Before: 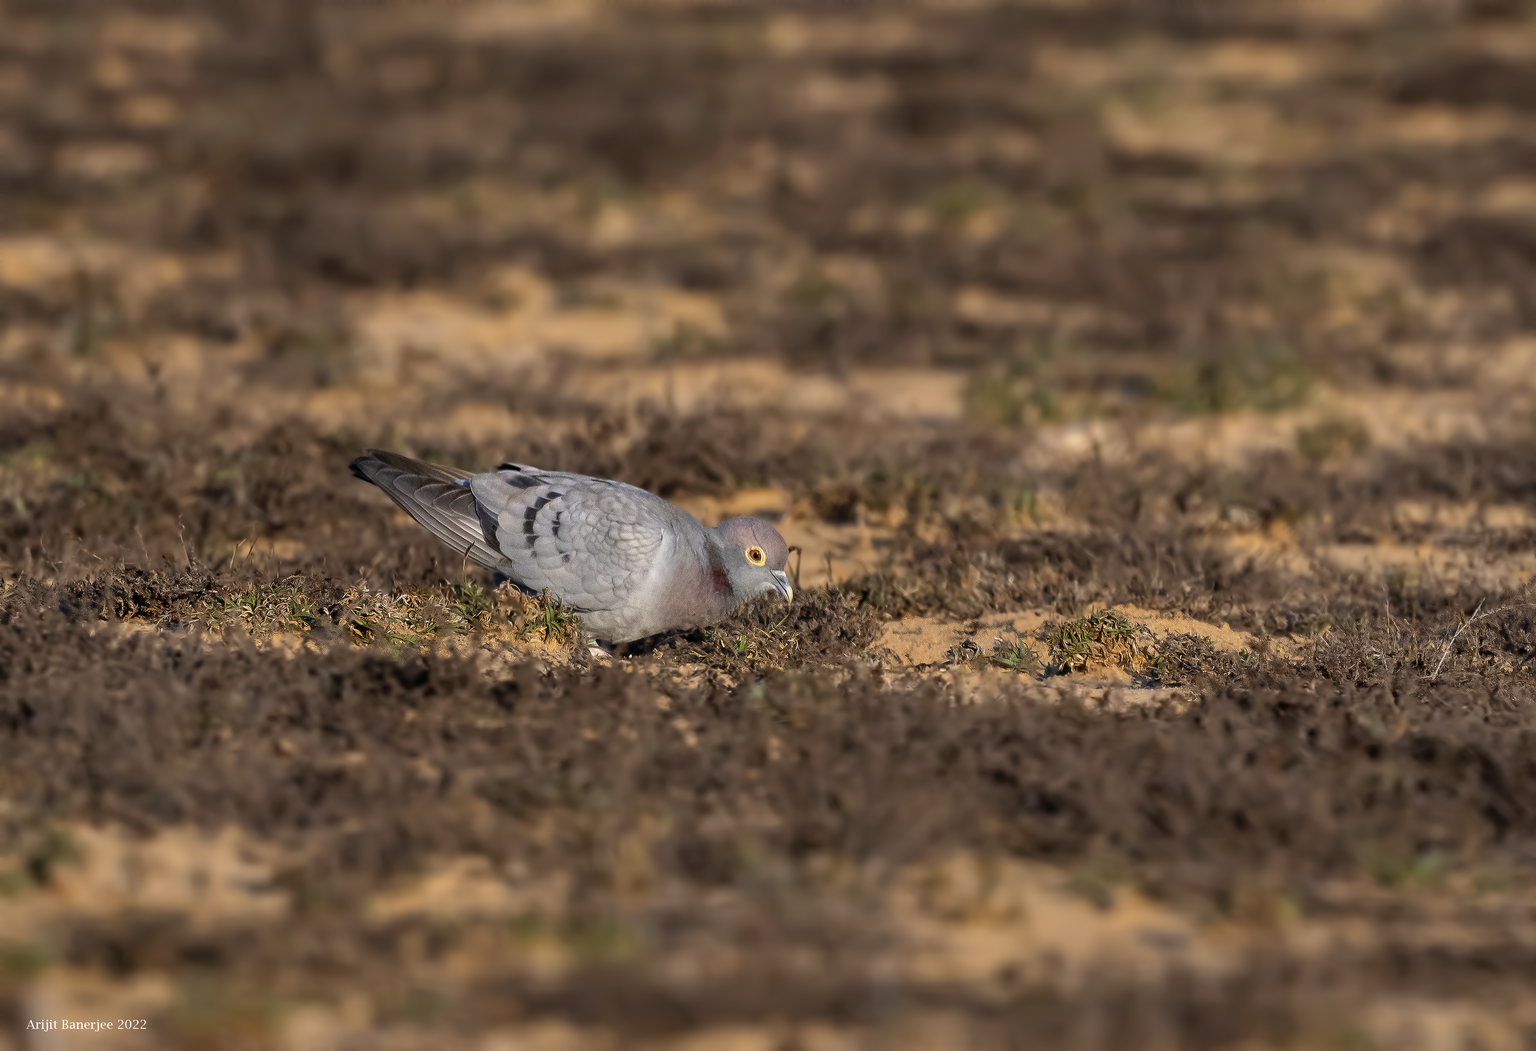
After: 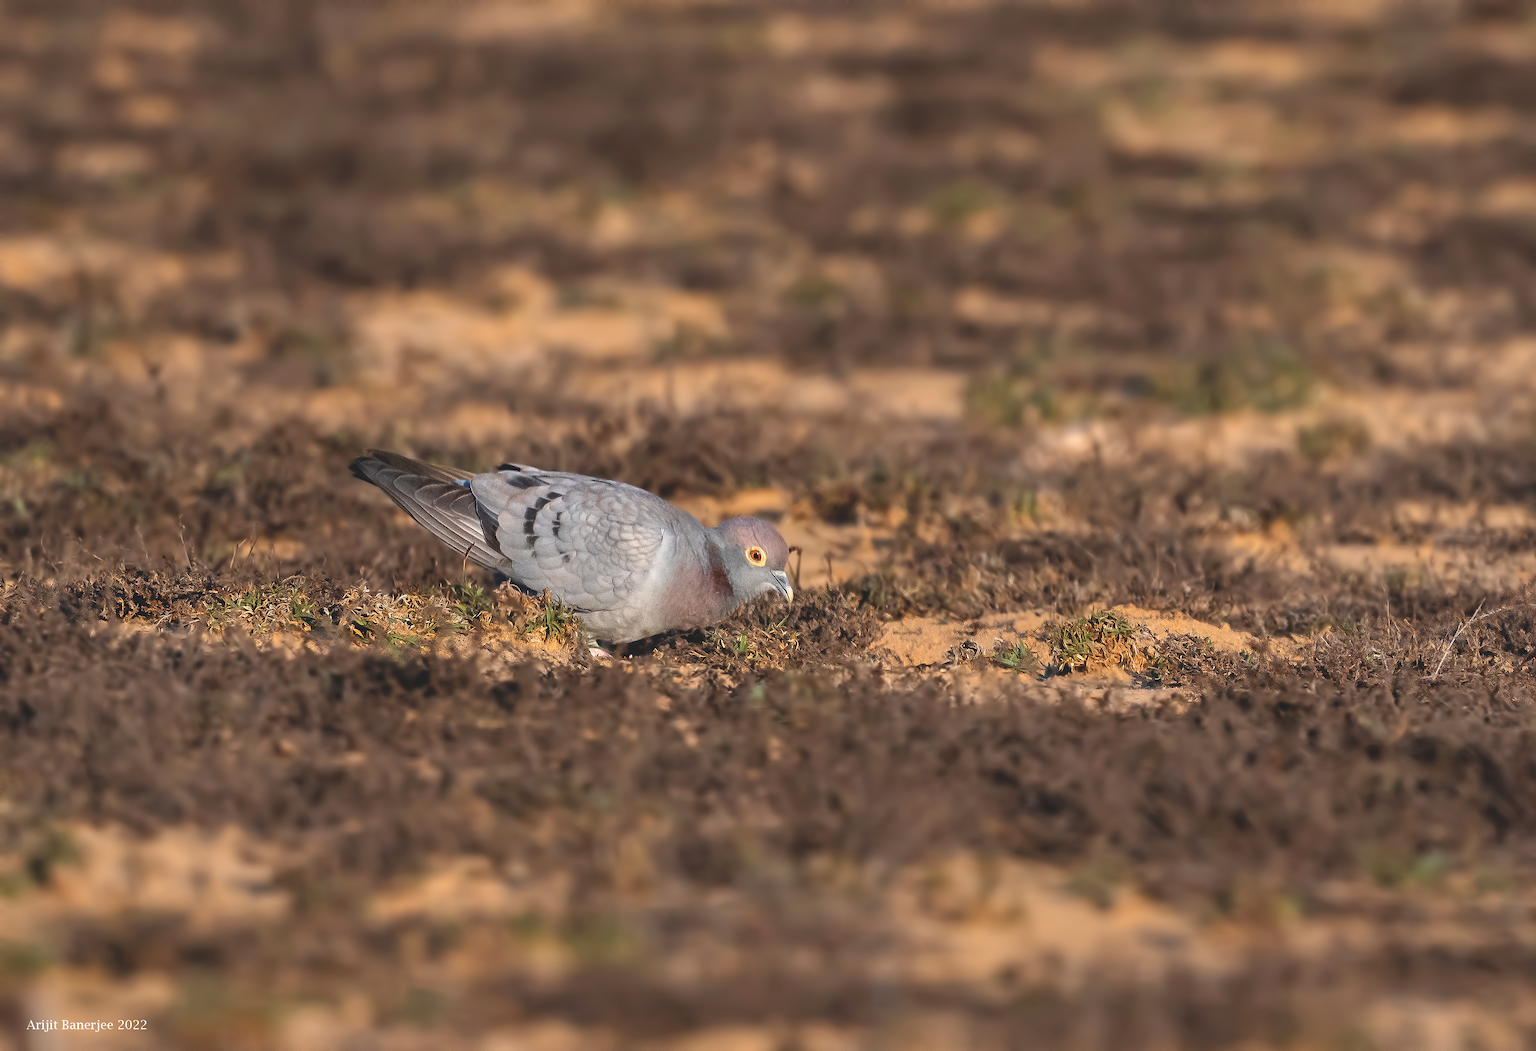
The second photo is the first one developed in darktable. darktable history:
exposure: black level correction -0.014, exposure -0.187 EV, compensate exposure bias true, compensate highlight preservation false
